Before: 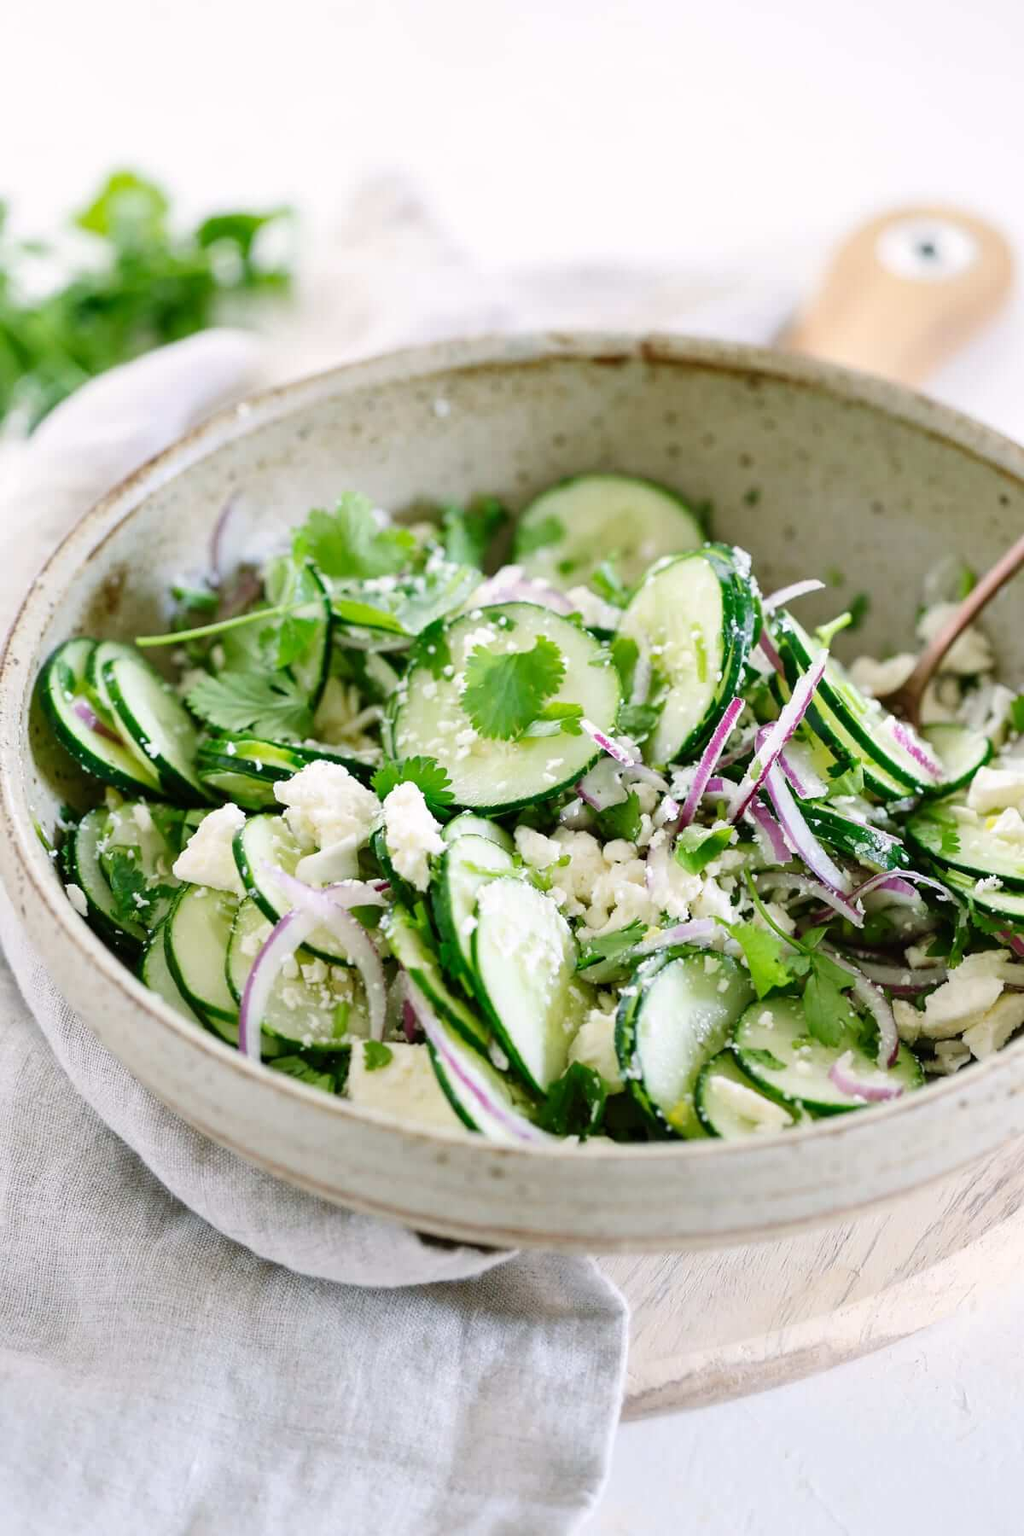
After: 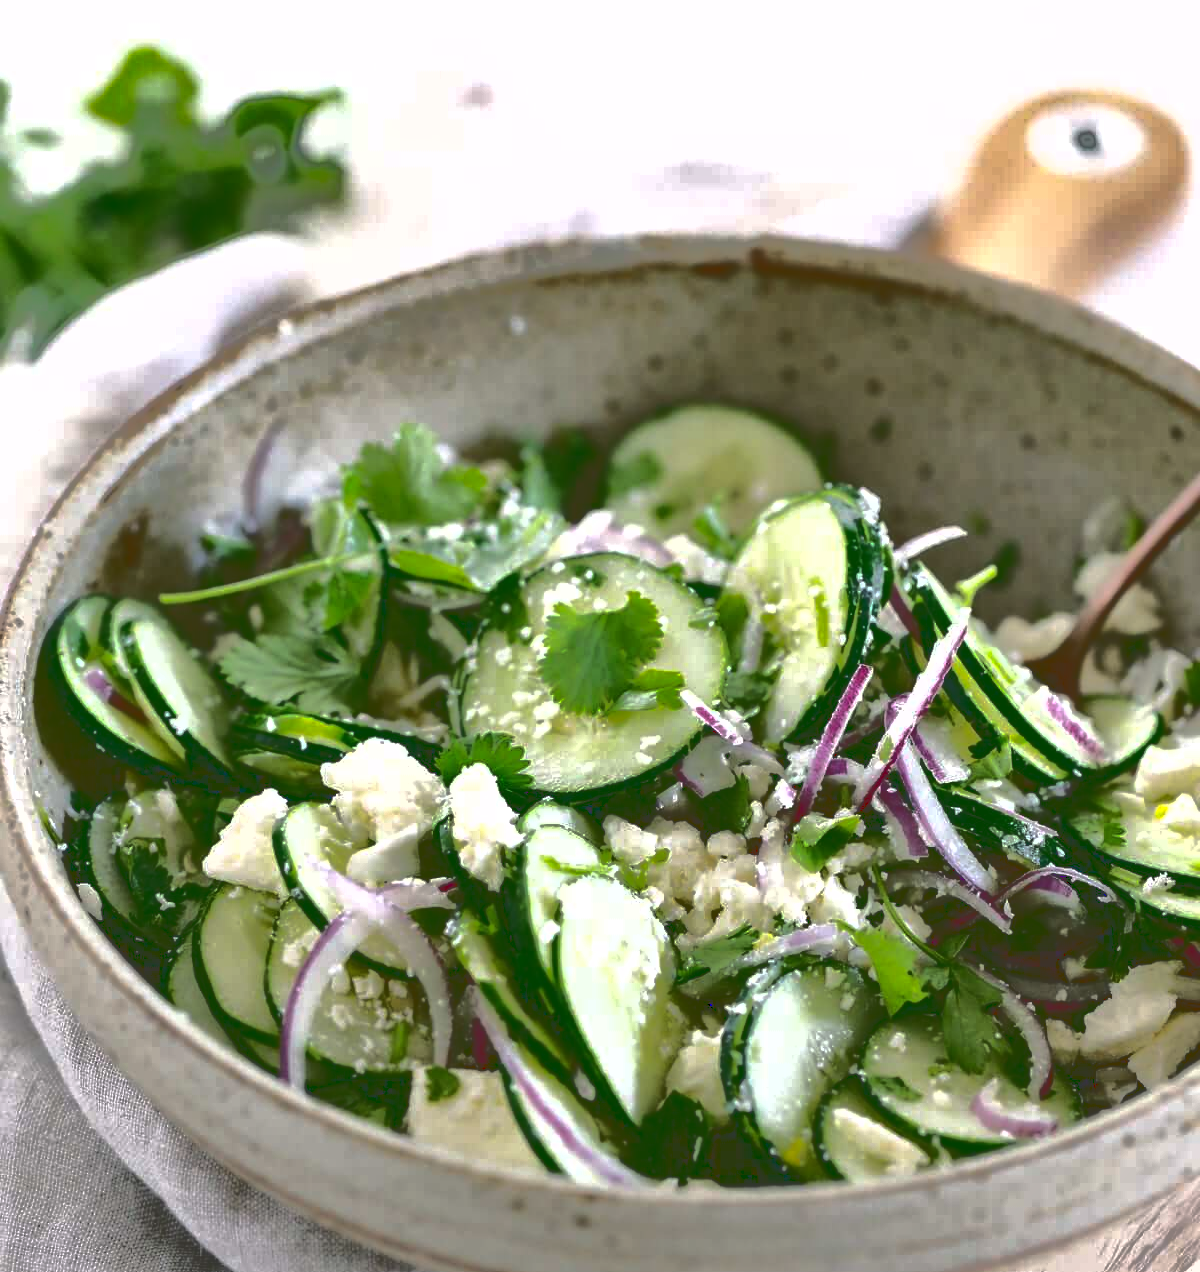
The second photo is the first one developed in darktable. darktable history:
crop and rotate: top 8.532%, bottom 20.753%
base curve: curves: ch0 [(0, 0.036) (0.083, 0.04) (0.804, 1)]
shadows and highlights: shadows -19.3, highlights -73.52
